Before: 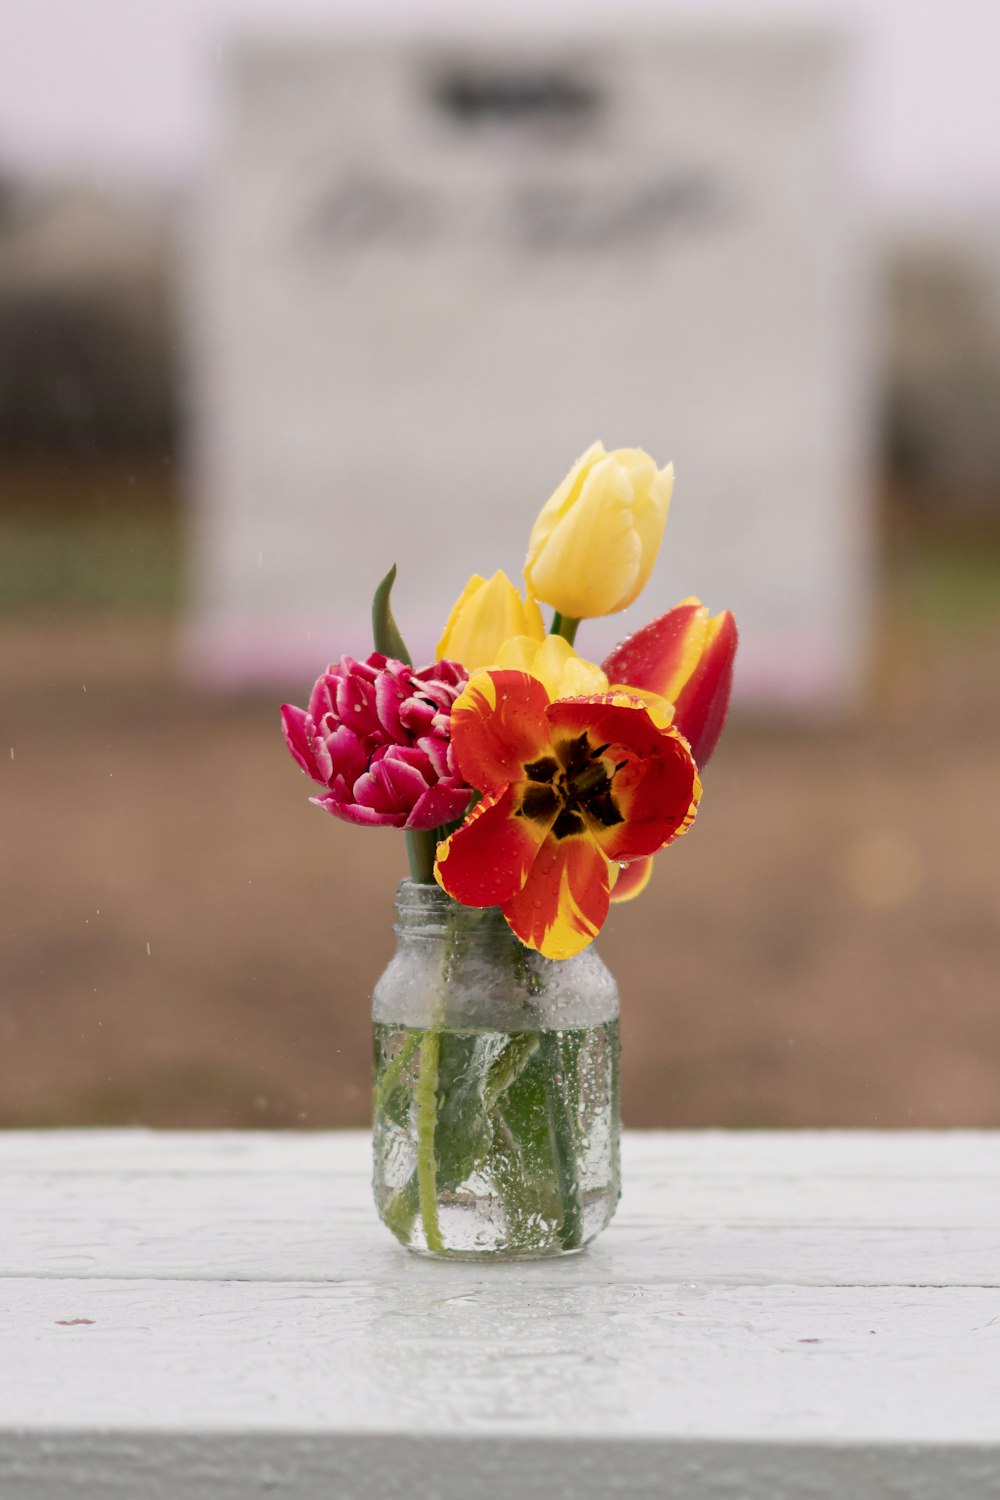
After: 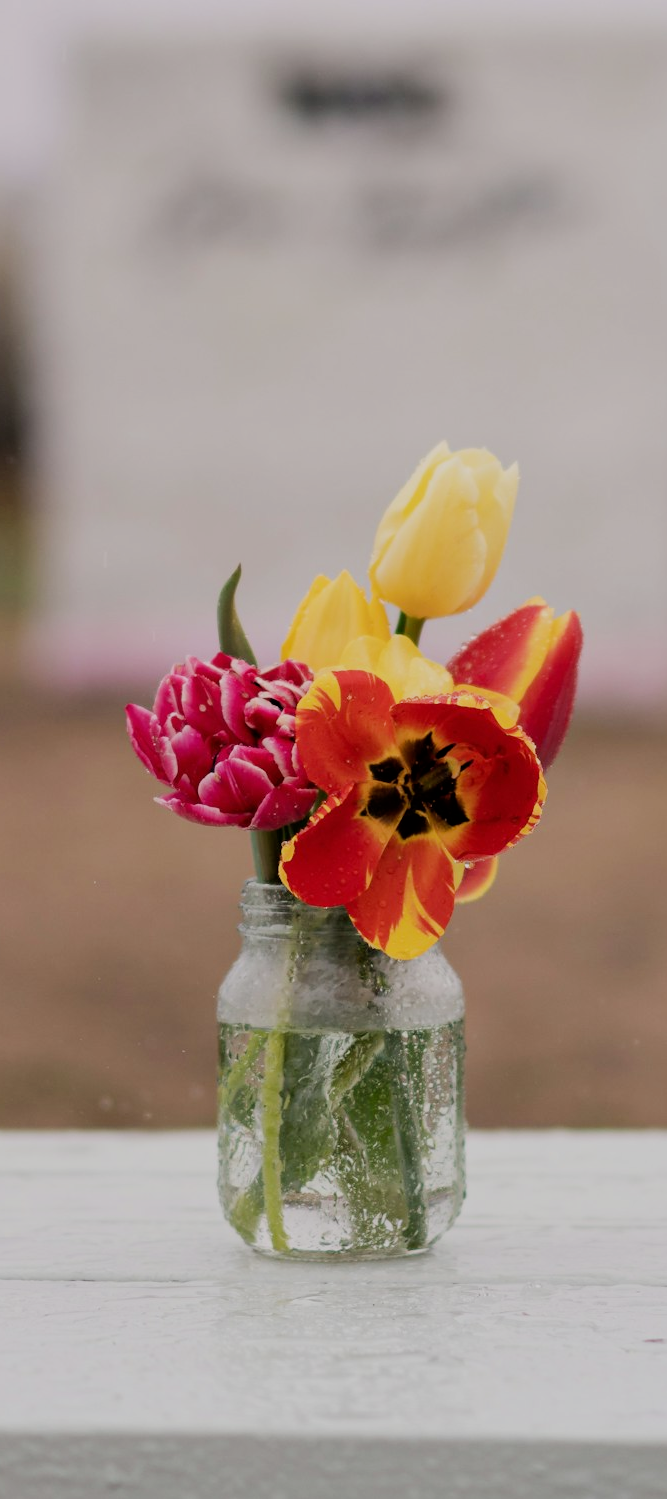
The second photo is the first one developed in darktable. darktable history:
filmic rgb: black relative exposure -7.65 EV, white relative exposure 4.56 EV, hardness 3.61
crop and rotate: left 15.509%, right 17.713%
